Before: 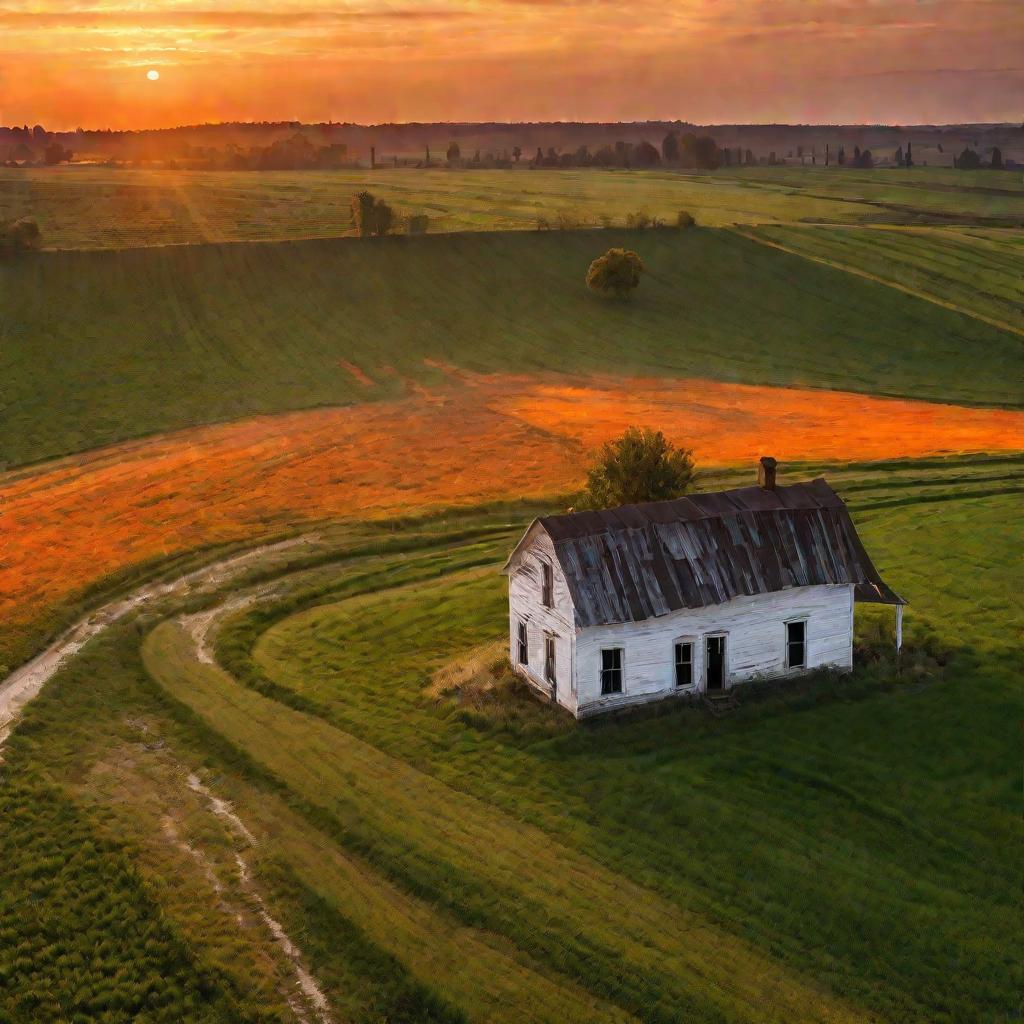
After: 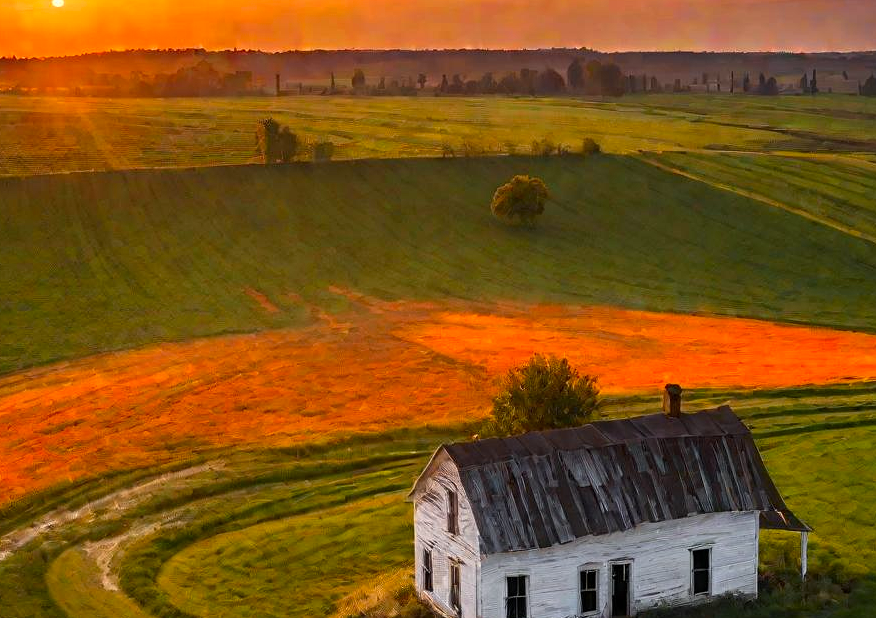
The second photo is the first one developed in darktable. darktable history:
crop and rotate: left 9.309%, top 7.152%, right 5.053%, bottom 32.403%
contrast equalizer: y [[0.5, 0.5, 0.5, 0.512, 0.552, 0.62], [0.5 ×6], [0.5 ×4, 0.504, 0.553], [0 ×6], [0 ×6]]
color zones: curves: ch0 [(0, 0.511) (0.143, 0.531) (0.286, 0.56) (0.429, 0.5) (0.571, 0.5) (0.714, 0.5) (0.857, 0.5) (1, 0.5)]; ch1 [(0, 0.525) (0.143, 0.705) (0.286, 0.715) (0.429, 0.35) (0.571, 0.35) (0.714, 0.35) (0.857, 0.4) (1, 0.4)]; ch2 [(0, 0.572) (0.143, 0.512) (0.286, 0.473) (0.429, 0.45) (0.571, 0.5) (0.714, 0.5) (0.857, 0.518) (1, 0.518)]
exposure: exposure -0.016 EV, compensate exposure bias true, compensate highlight preservation false
